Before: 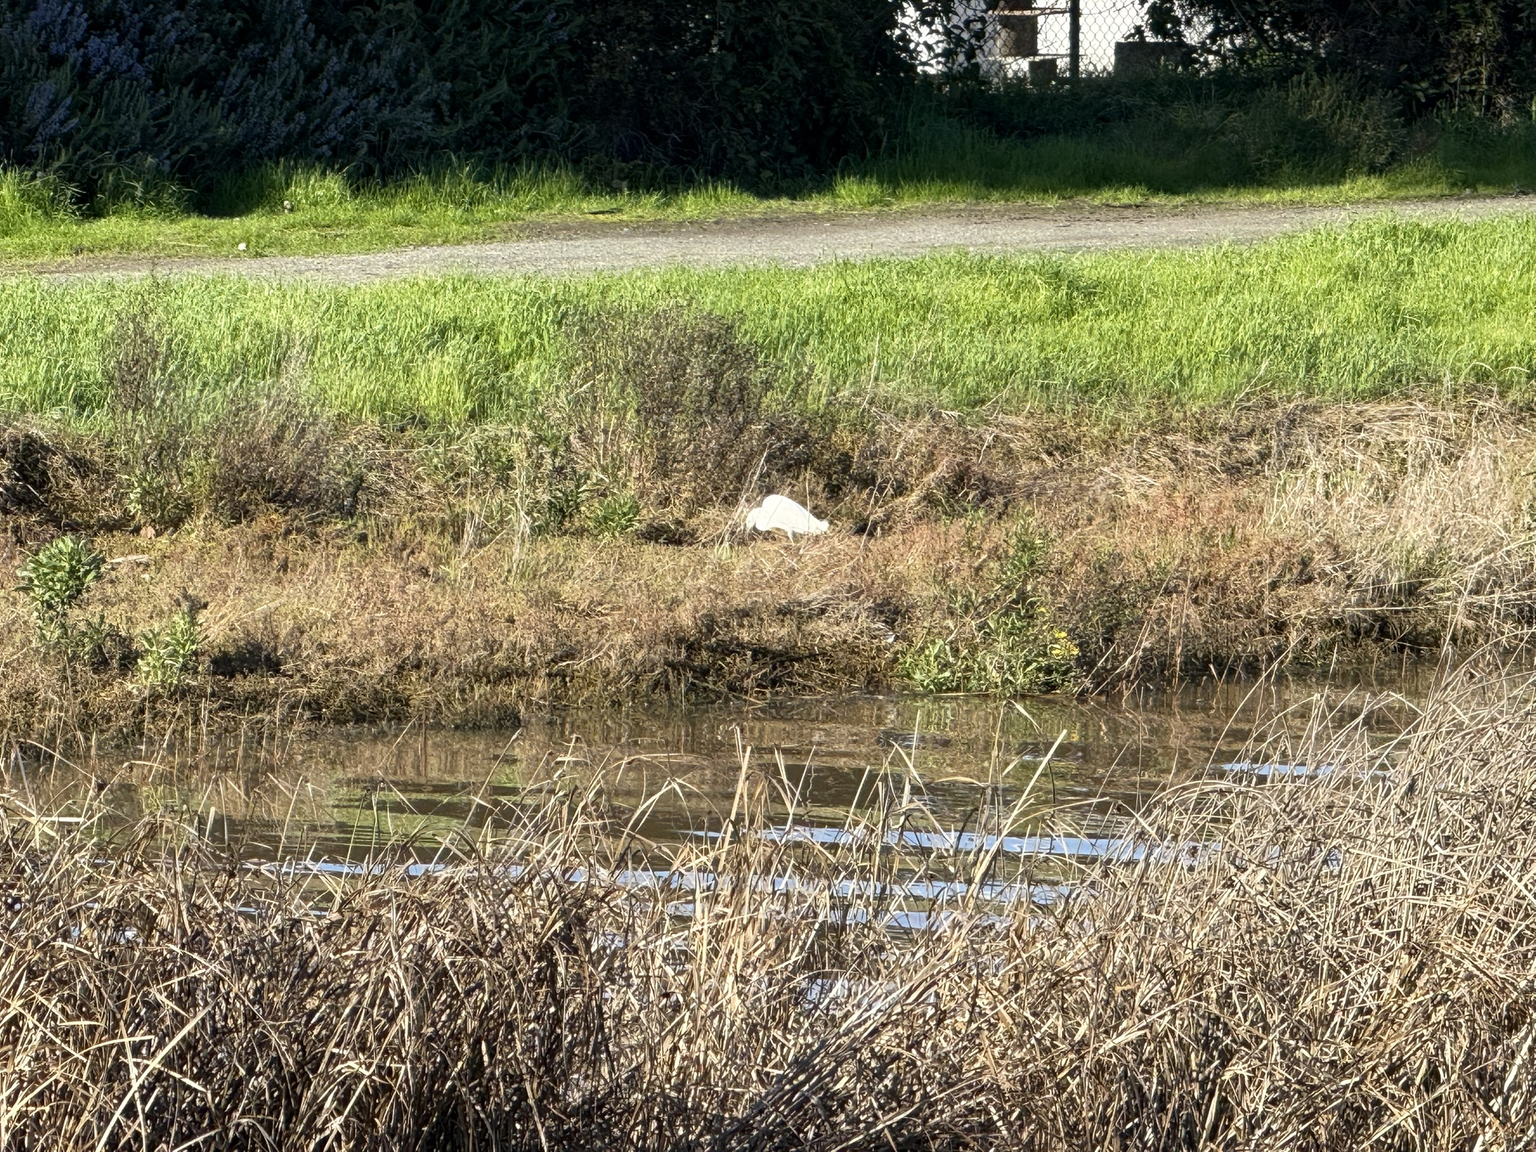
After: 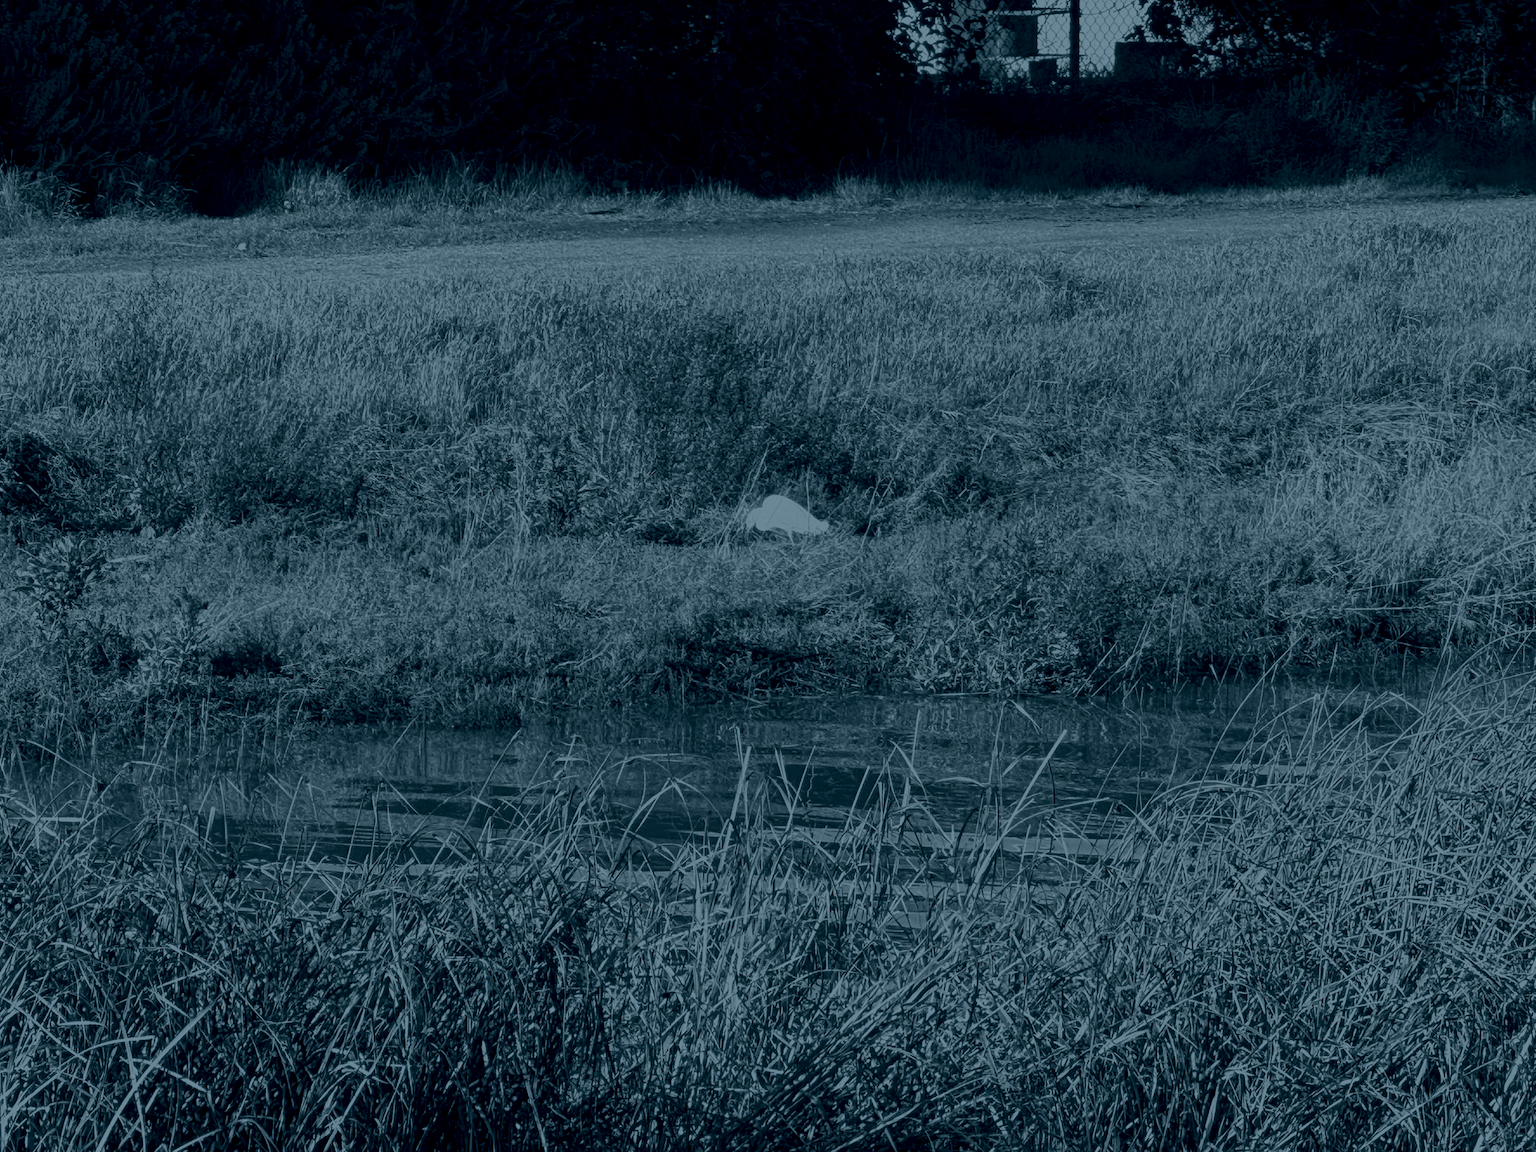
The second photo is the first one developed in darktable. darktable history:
velvia: on, module defaults
colorize: hue 194.4°, saturation 29%, source mix 61.75%, lightness 3.98%, version 1
